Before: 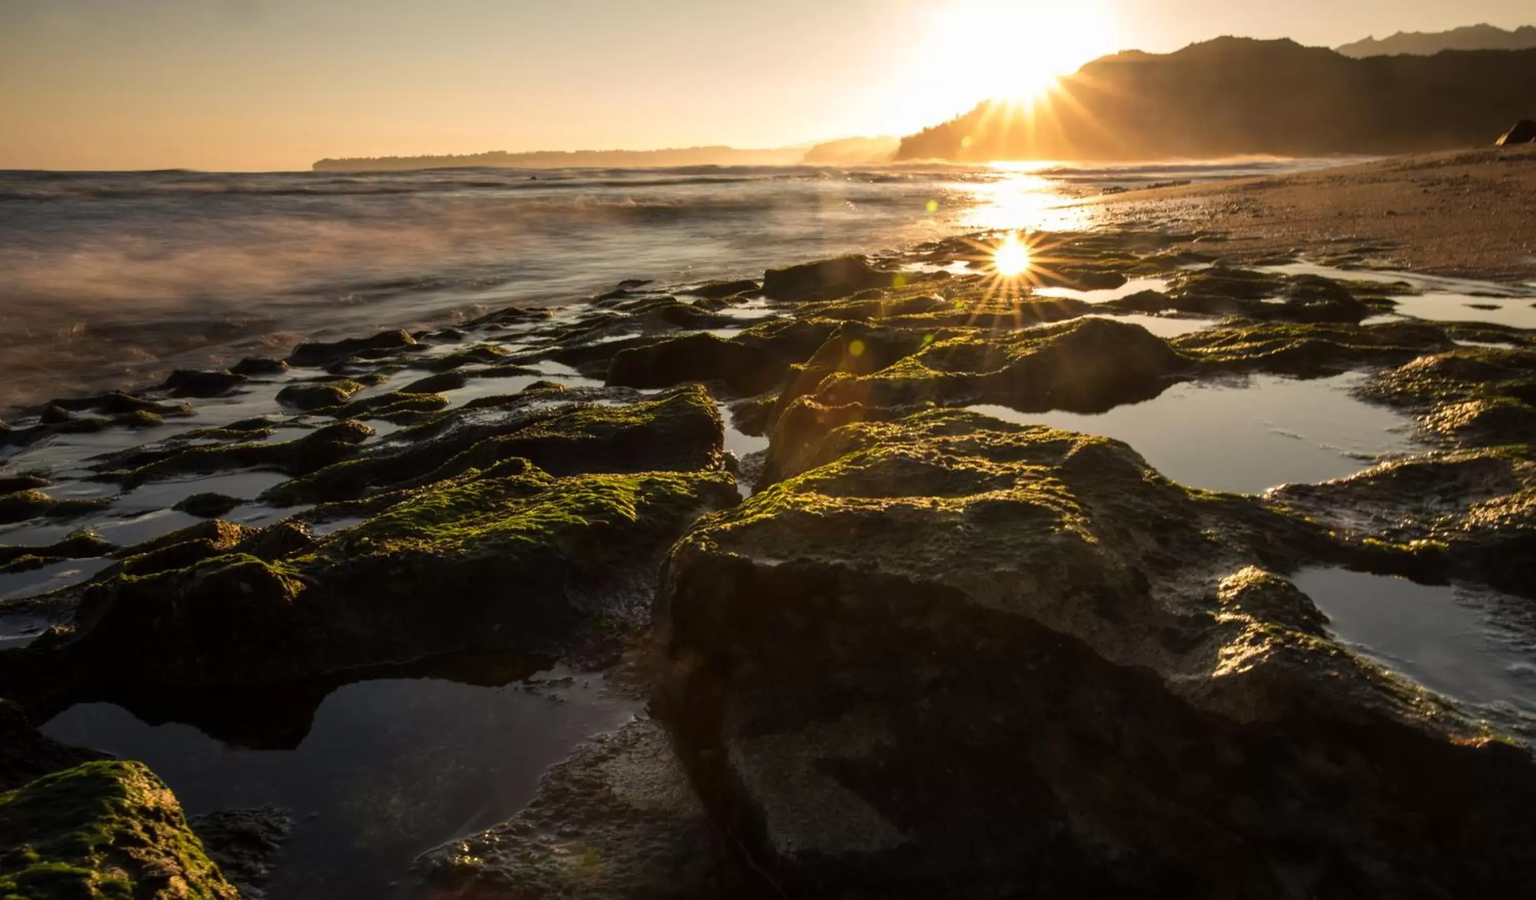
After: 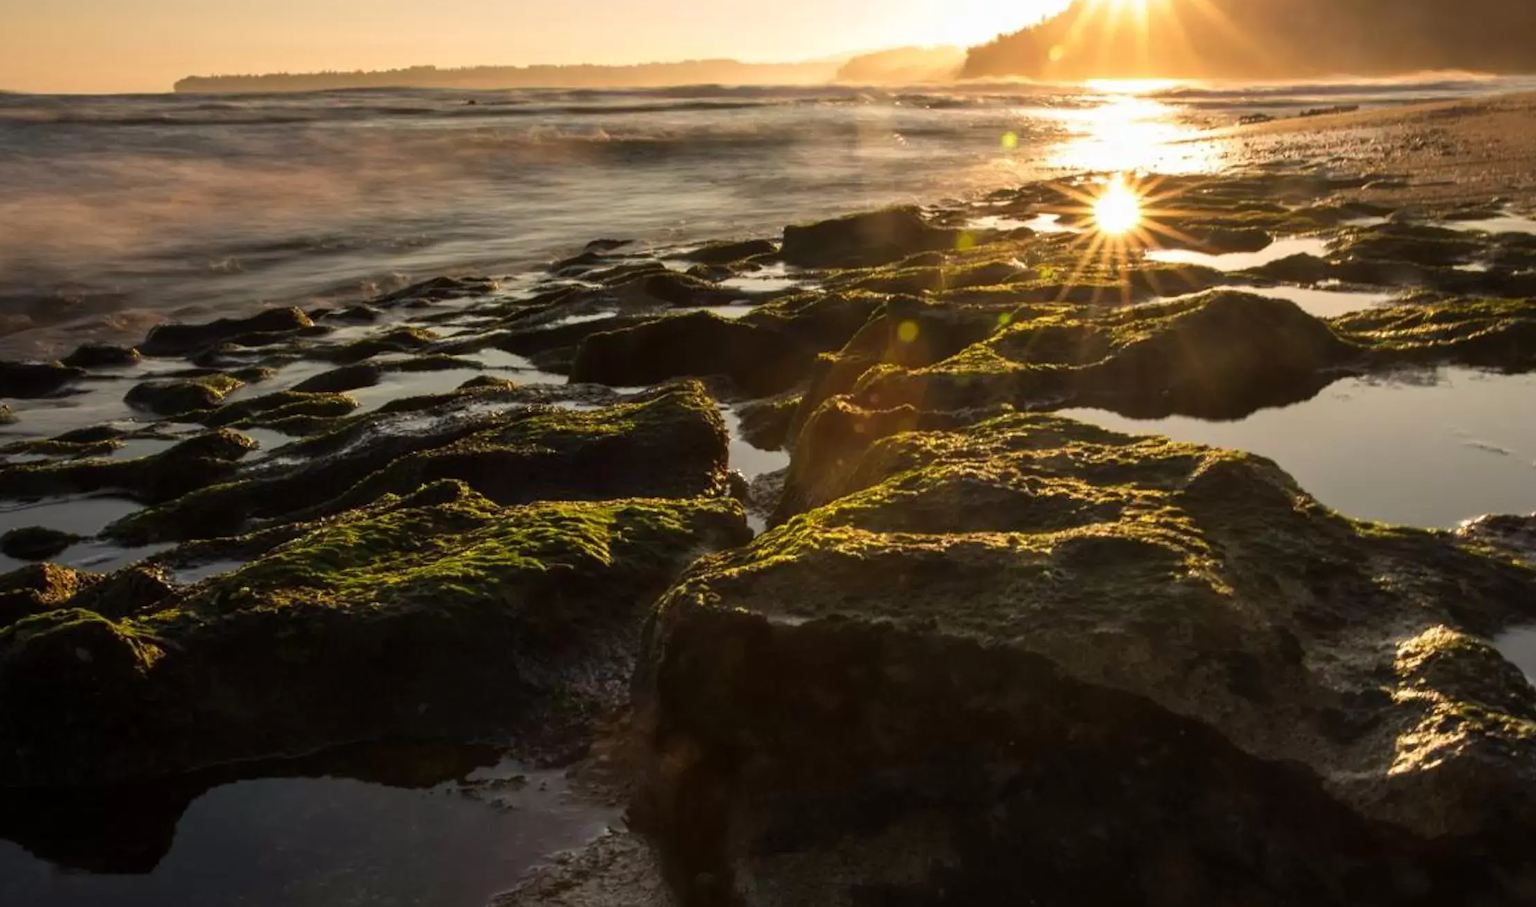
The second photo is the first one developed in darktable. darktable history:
crop and rotate: left 11.998%, top 11.424%, right 13.85%, bottom 13.823%
